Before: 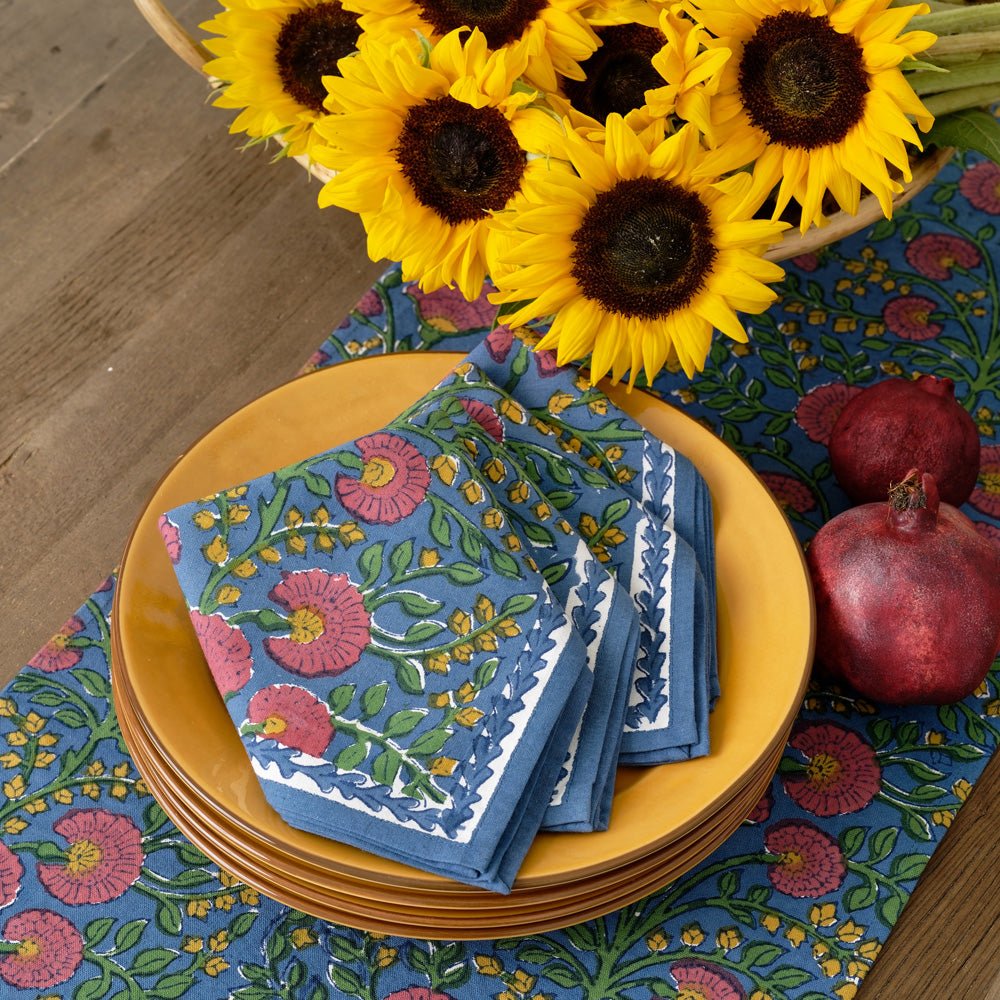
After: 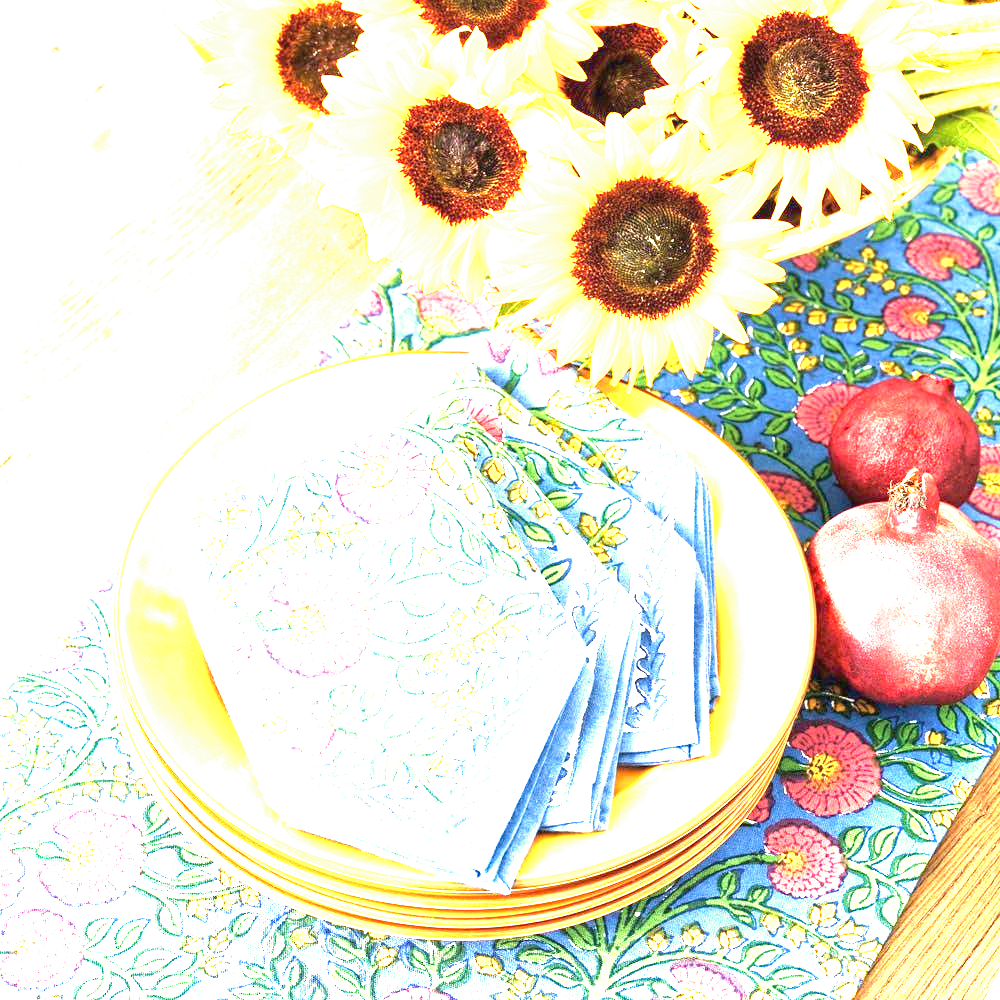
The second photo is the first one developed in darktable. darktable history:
split-toning: shadows › saturation 0.61, highlights › saturation 0.58, balance -28.74, compress 87.36%
velvia: on, module defaults
exposure: black level correction 0, exposure 4 EV, compensate exposure bias true, compensate highlight preservation false
